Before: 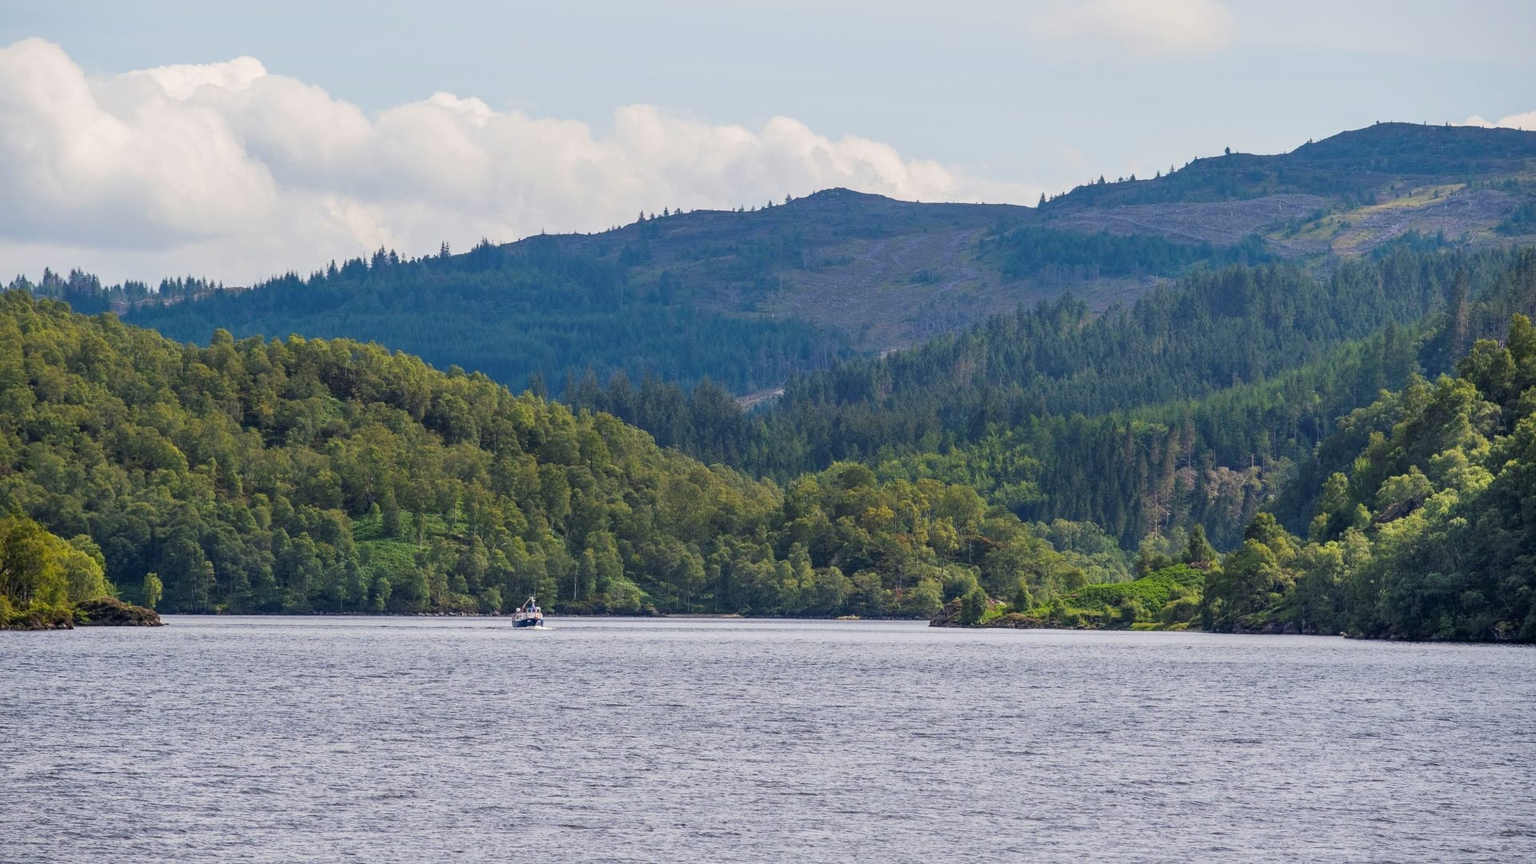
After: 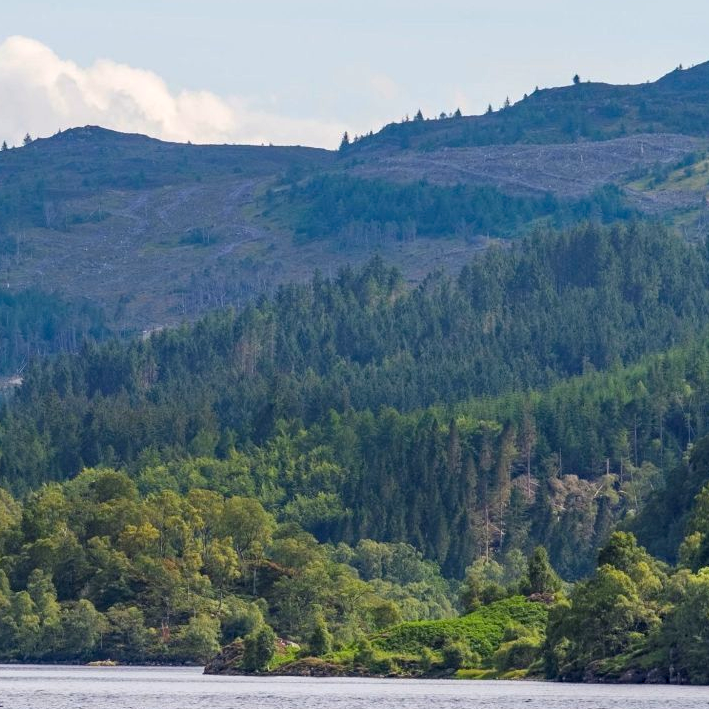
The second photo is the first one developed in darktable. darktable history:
crop and rotate: left 49.936%, top 10.094%, right 13.136%, bottom 24.256%
levels: mode automatic
haze removal: compatibility mode true, adaptive false
